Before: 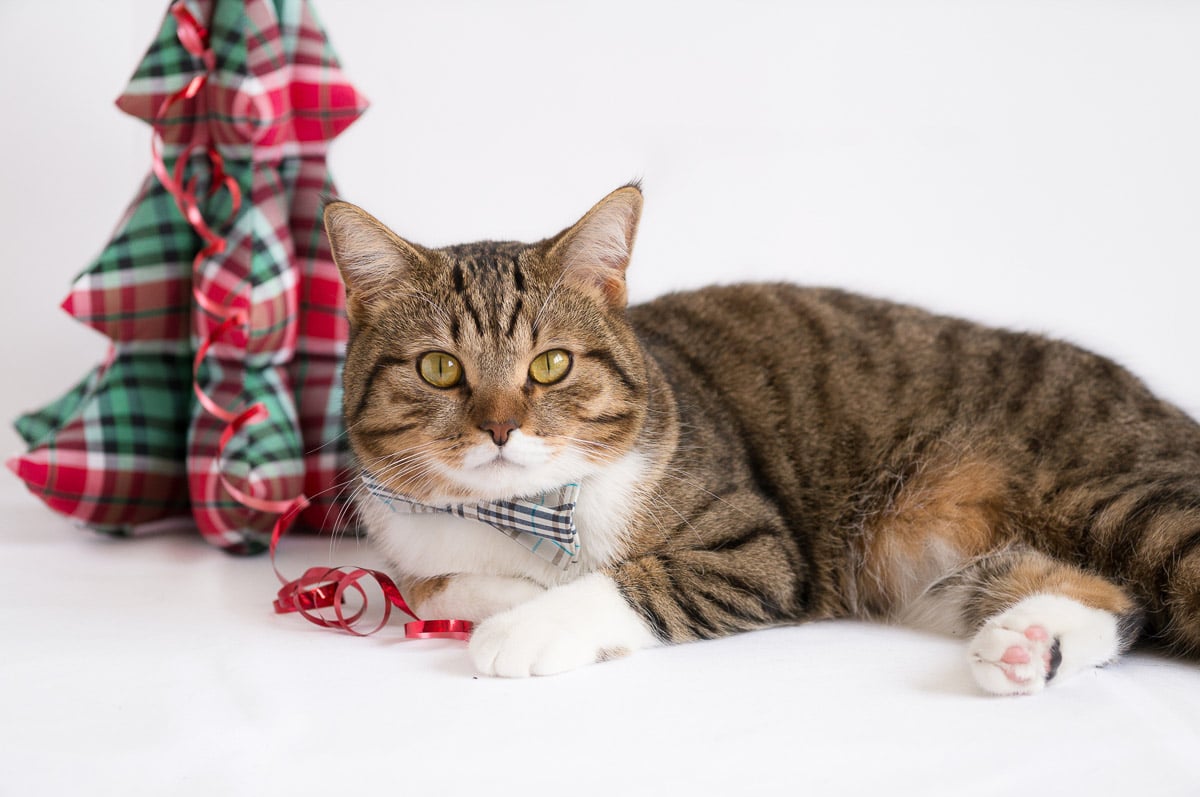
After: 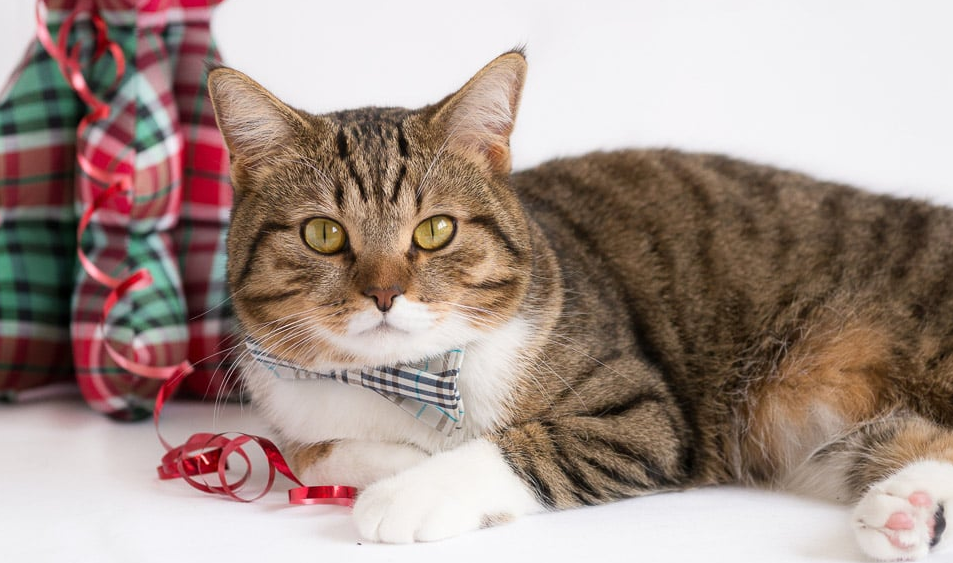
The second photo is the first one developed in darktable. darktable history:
crop: left 9.712%, top 16.928%, right 10.845%, bottom 12.332%
rotate and perspective: automatic cropping original format, crop left 0, crop top 0
